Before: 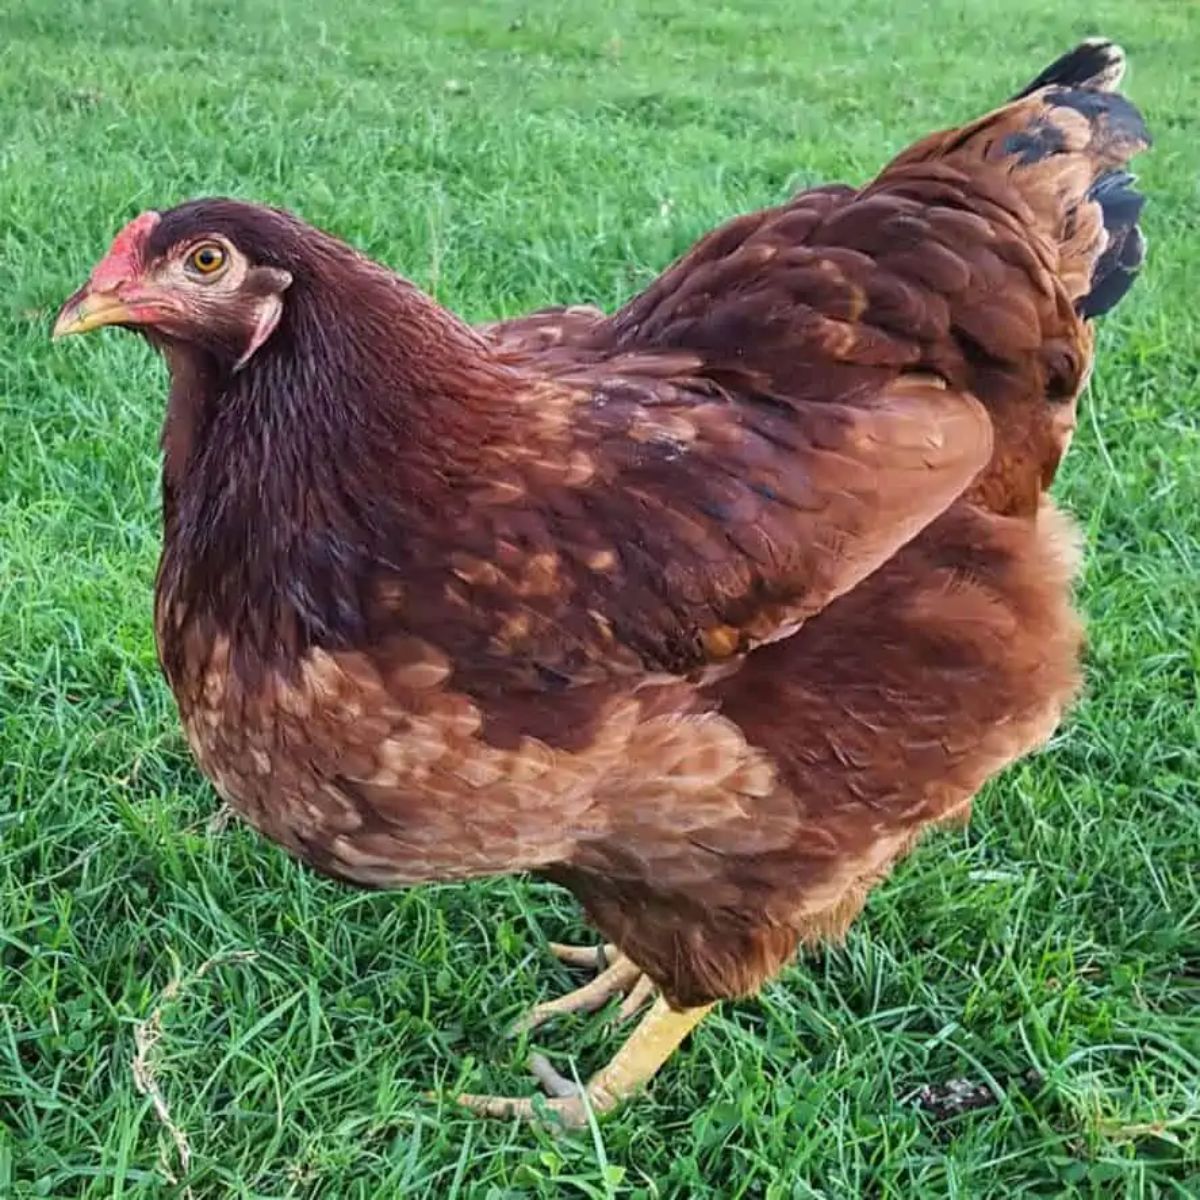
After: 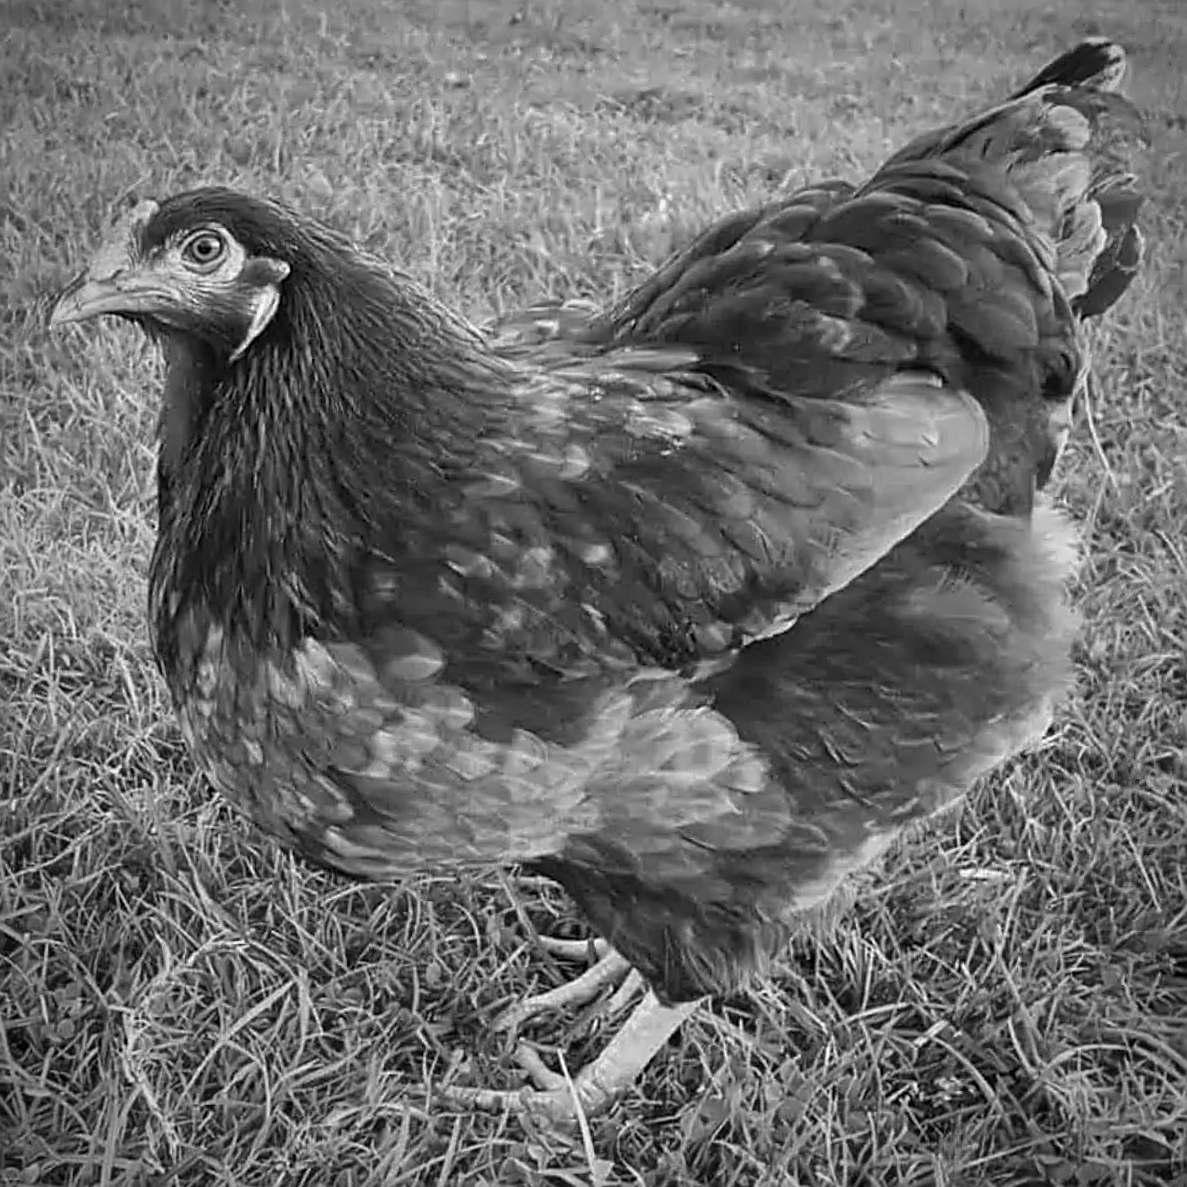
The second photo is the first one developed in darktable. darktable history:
vignetting: on, module defaults
crop and rotate: angle -0.628°
sharpen: on, module defaults
shadows and highlights: radius 132.42, soften with gaussian
color zones: curves: ch0 [(0, 0.613) (0.01, 0.613) (0.245, 0.448) (0.498, 0.529) (0.642, 0.665) (0.879, 0.777) (0.99, 0.613)]; ch1 [(0, 0) (0.143, 0) (0.286, 0) (0.429, 0) (0.571, 0) (0.714, 0) (0.857, 0)]
